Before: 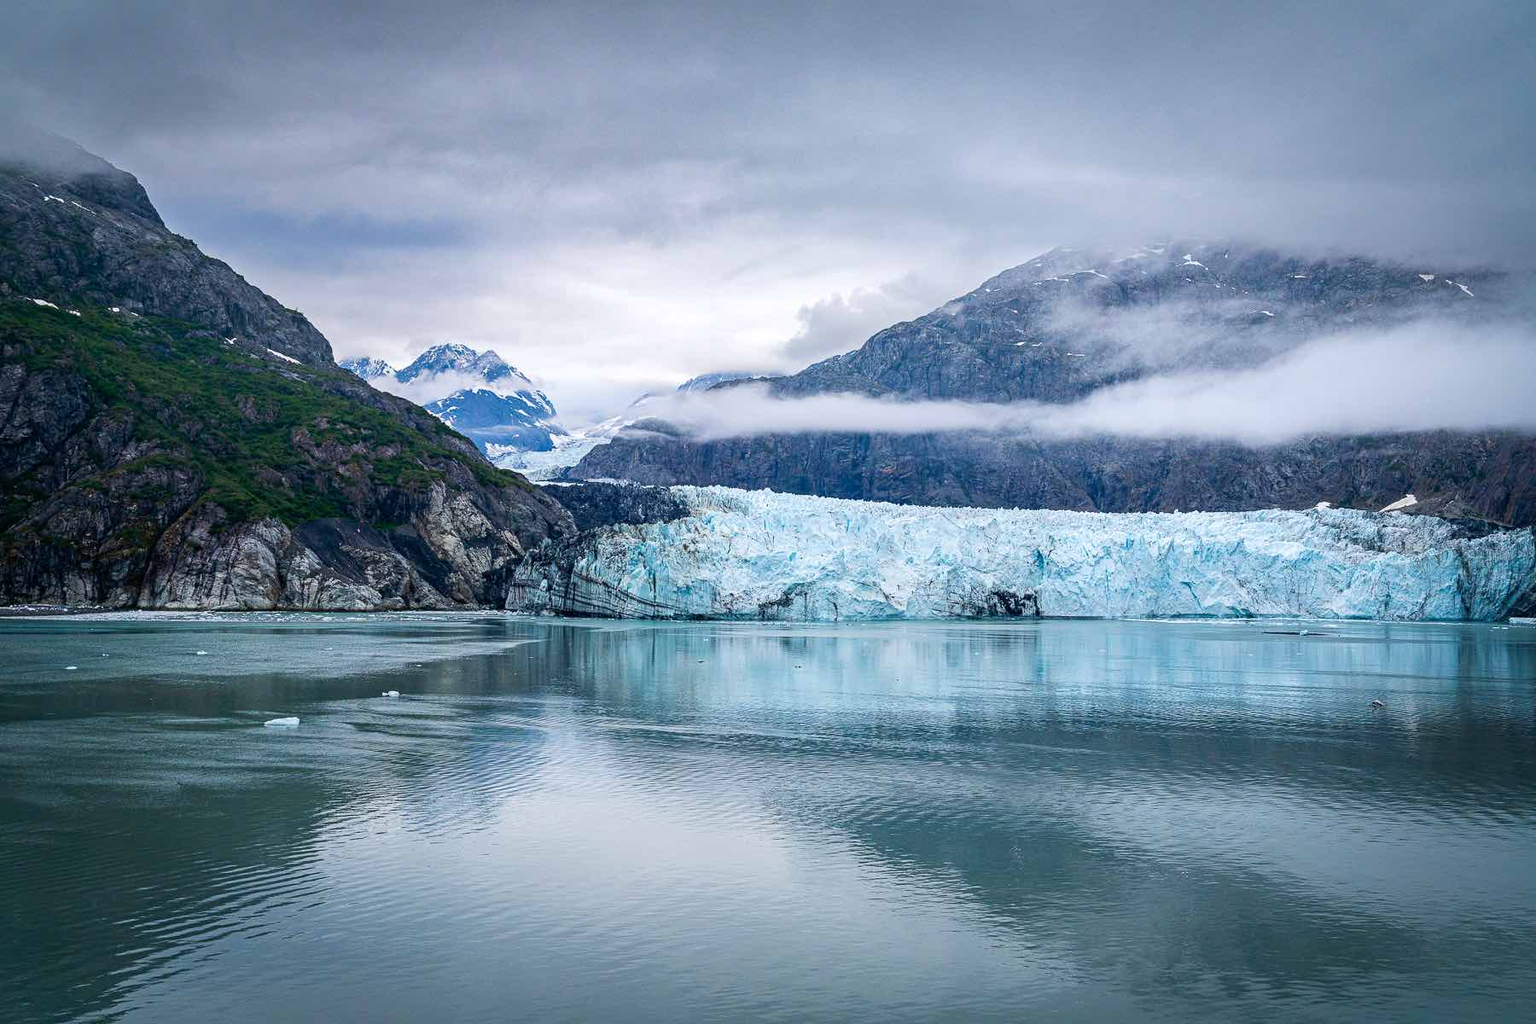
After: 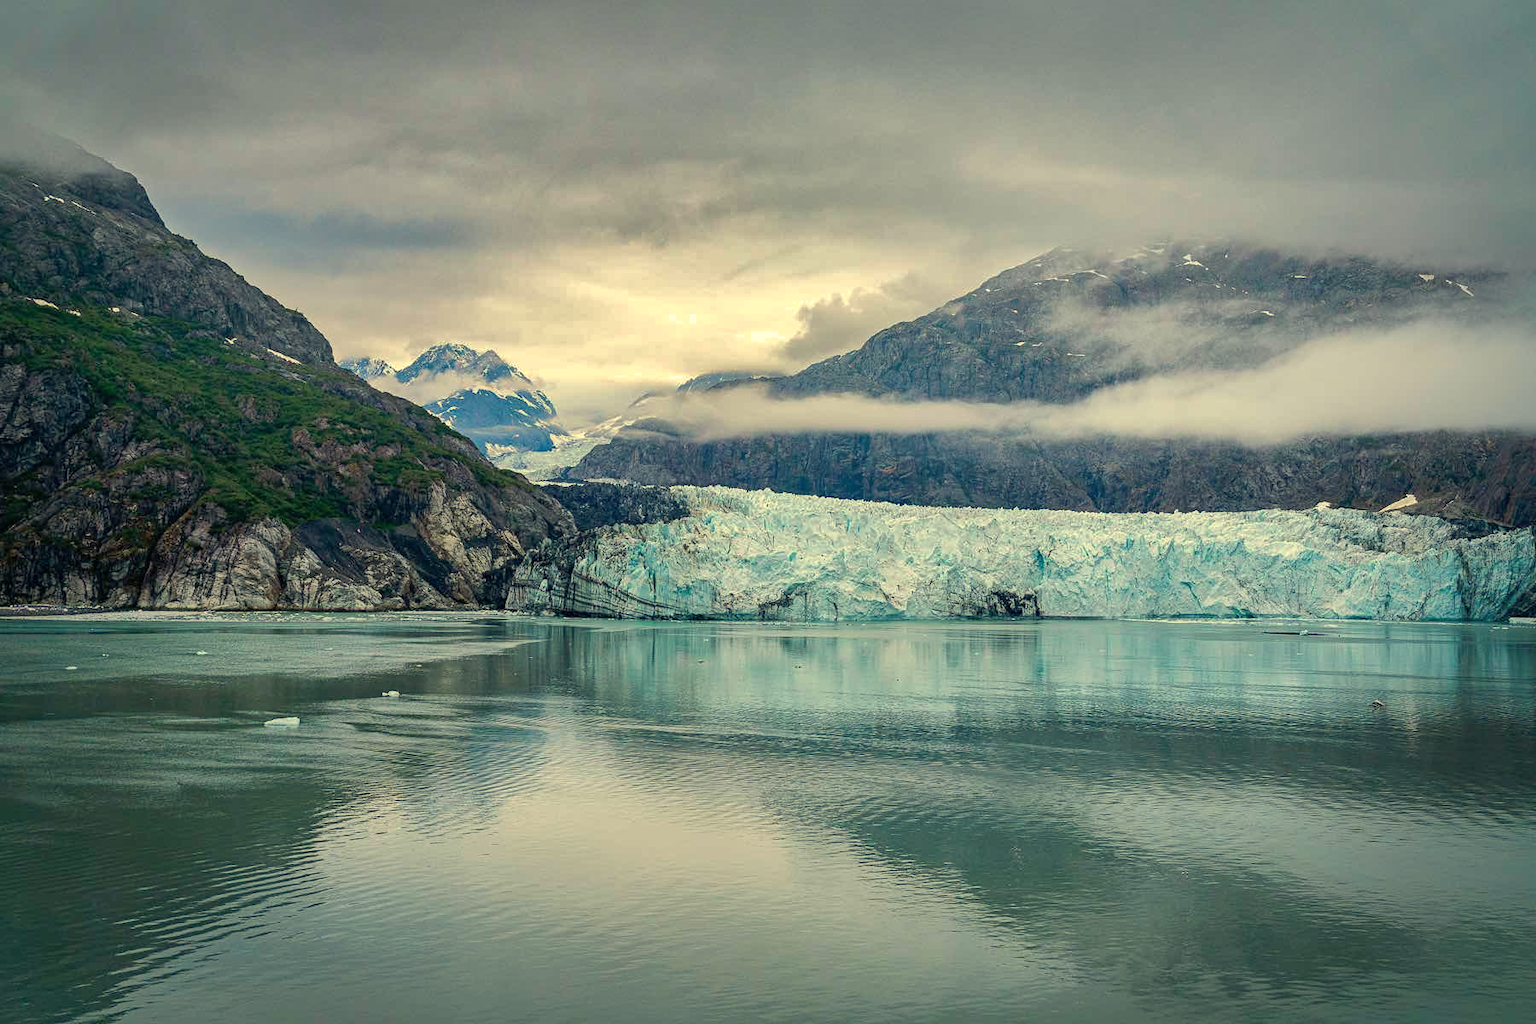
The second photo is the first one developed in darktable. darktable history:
shadows and highlights: shadows 40, highlights -60
white balance: red 1.08, blue 0.791
